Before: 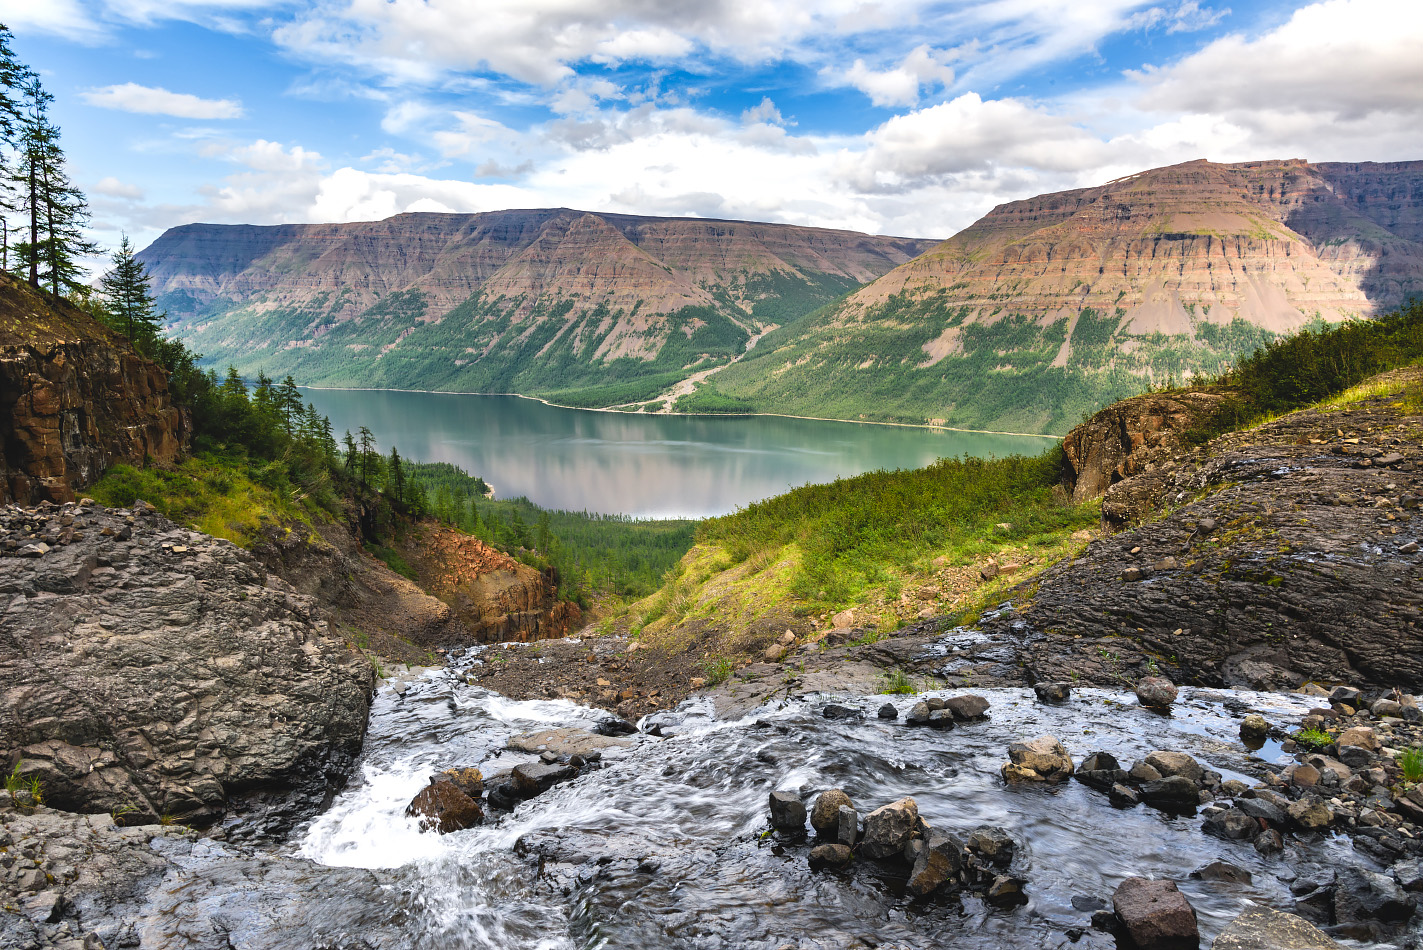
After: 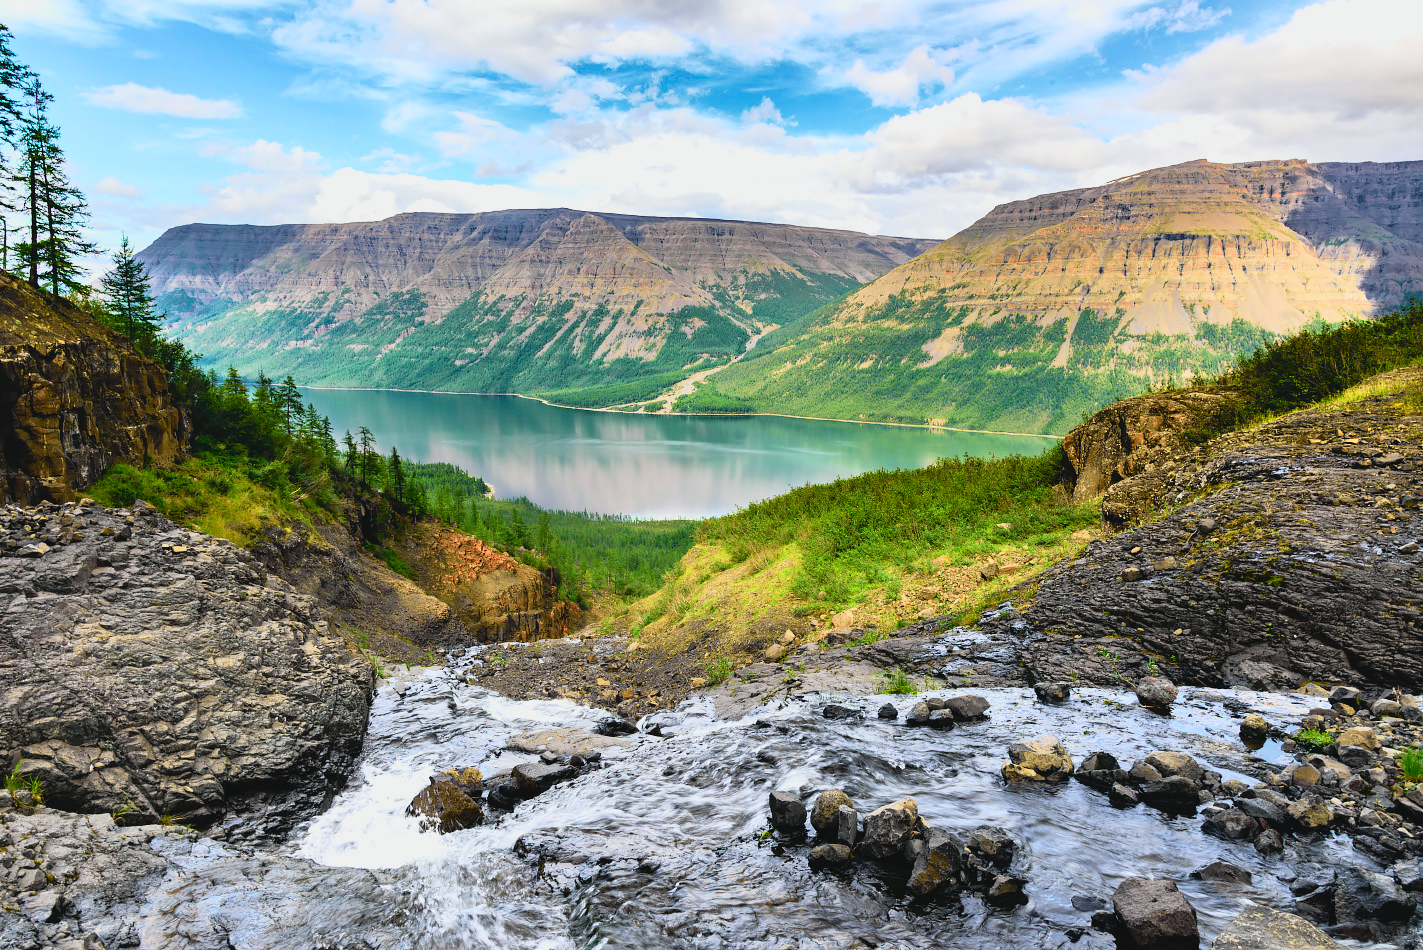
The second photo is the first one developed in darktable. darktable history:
tone curve: curves: ch0 [(0, 0.022) (0.114, 0.088) (0.282, 0.316) (0.446, 0.511) (0.613, 0.693) (0.786, 0.843) (0.999, 0.949)]; ch1 [(0, 0) (0.395, 0.343) (0.463, 0.427) (0.486, 0.474) (0.503, 0.5) (0.535, 0.522) (0.555, 0.546) (0.594, 0.614) (0.755, 0.793) (1, 1)]; ch2 [(0, 0) (0.369, 0.388) (0.449, 0.431) (0.501, 0.5) (0.528, 0.517) (0.561, 0.598) (0.697, 0.721) (1, 1)], color space Lab, independent channels, preserve colors none
